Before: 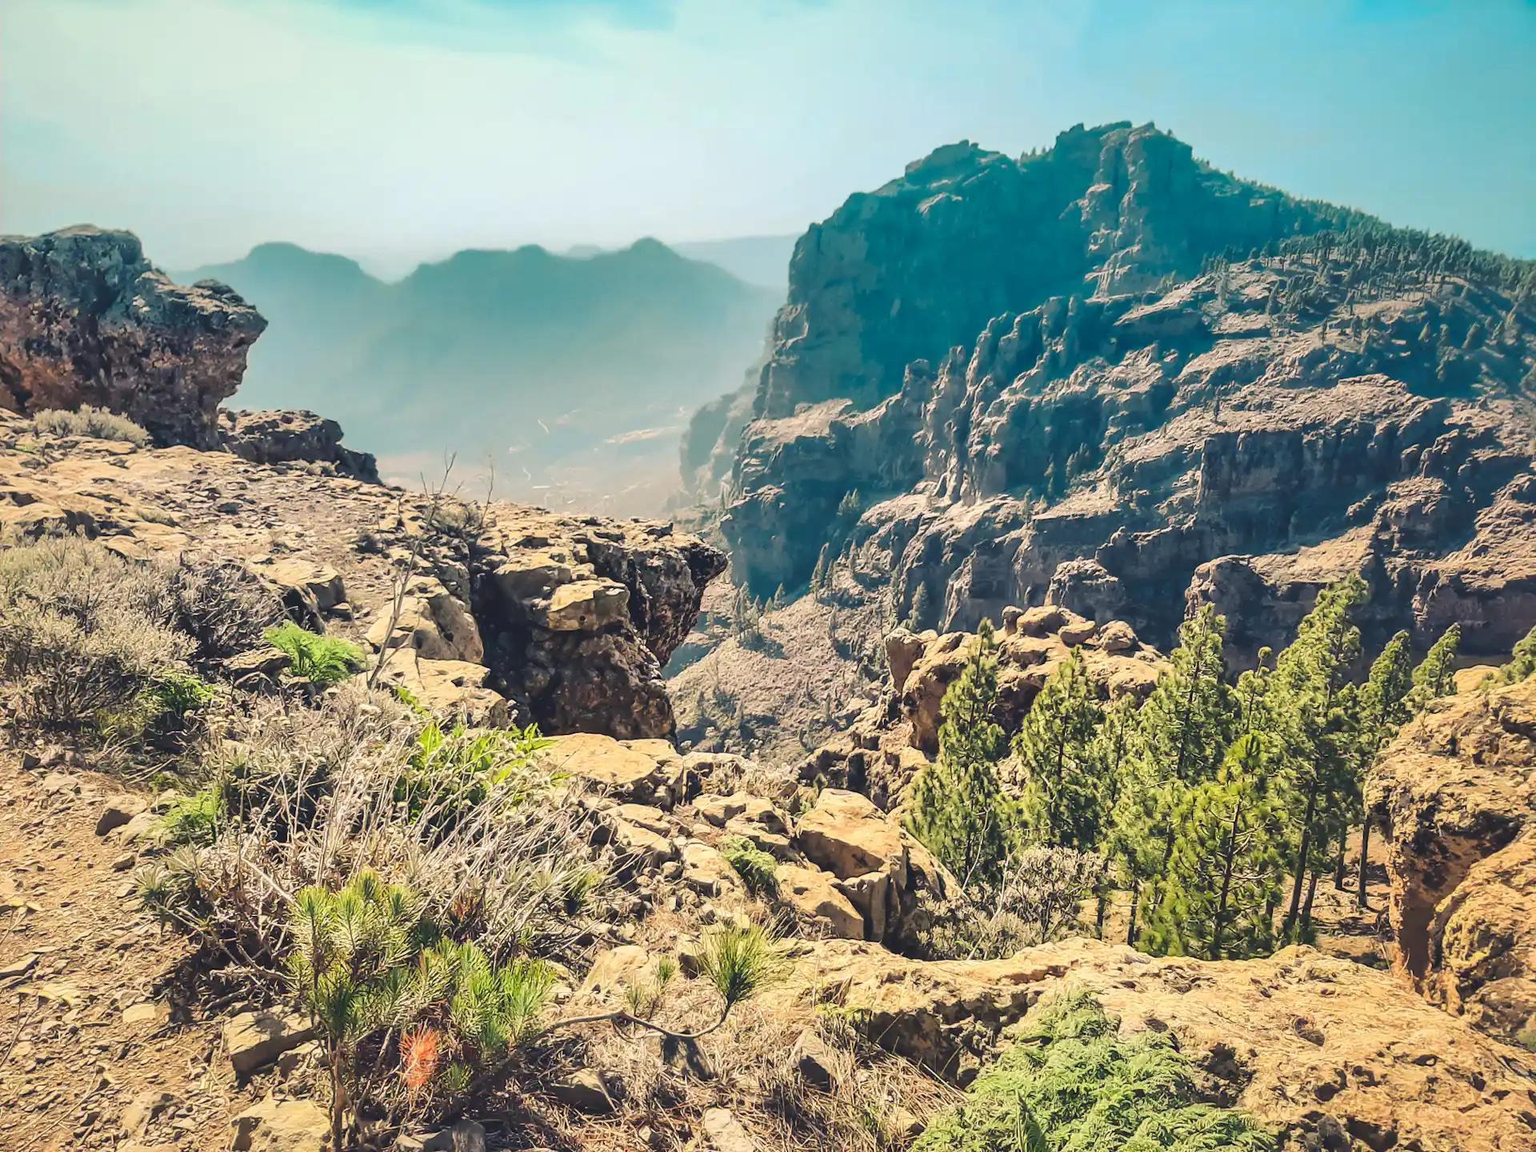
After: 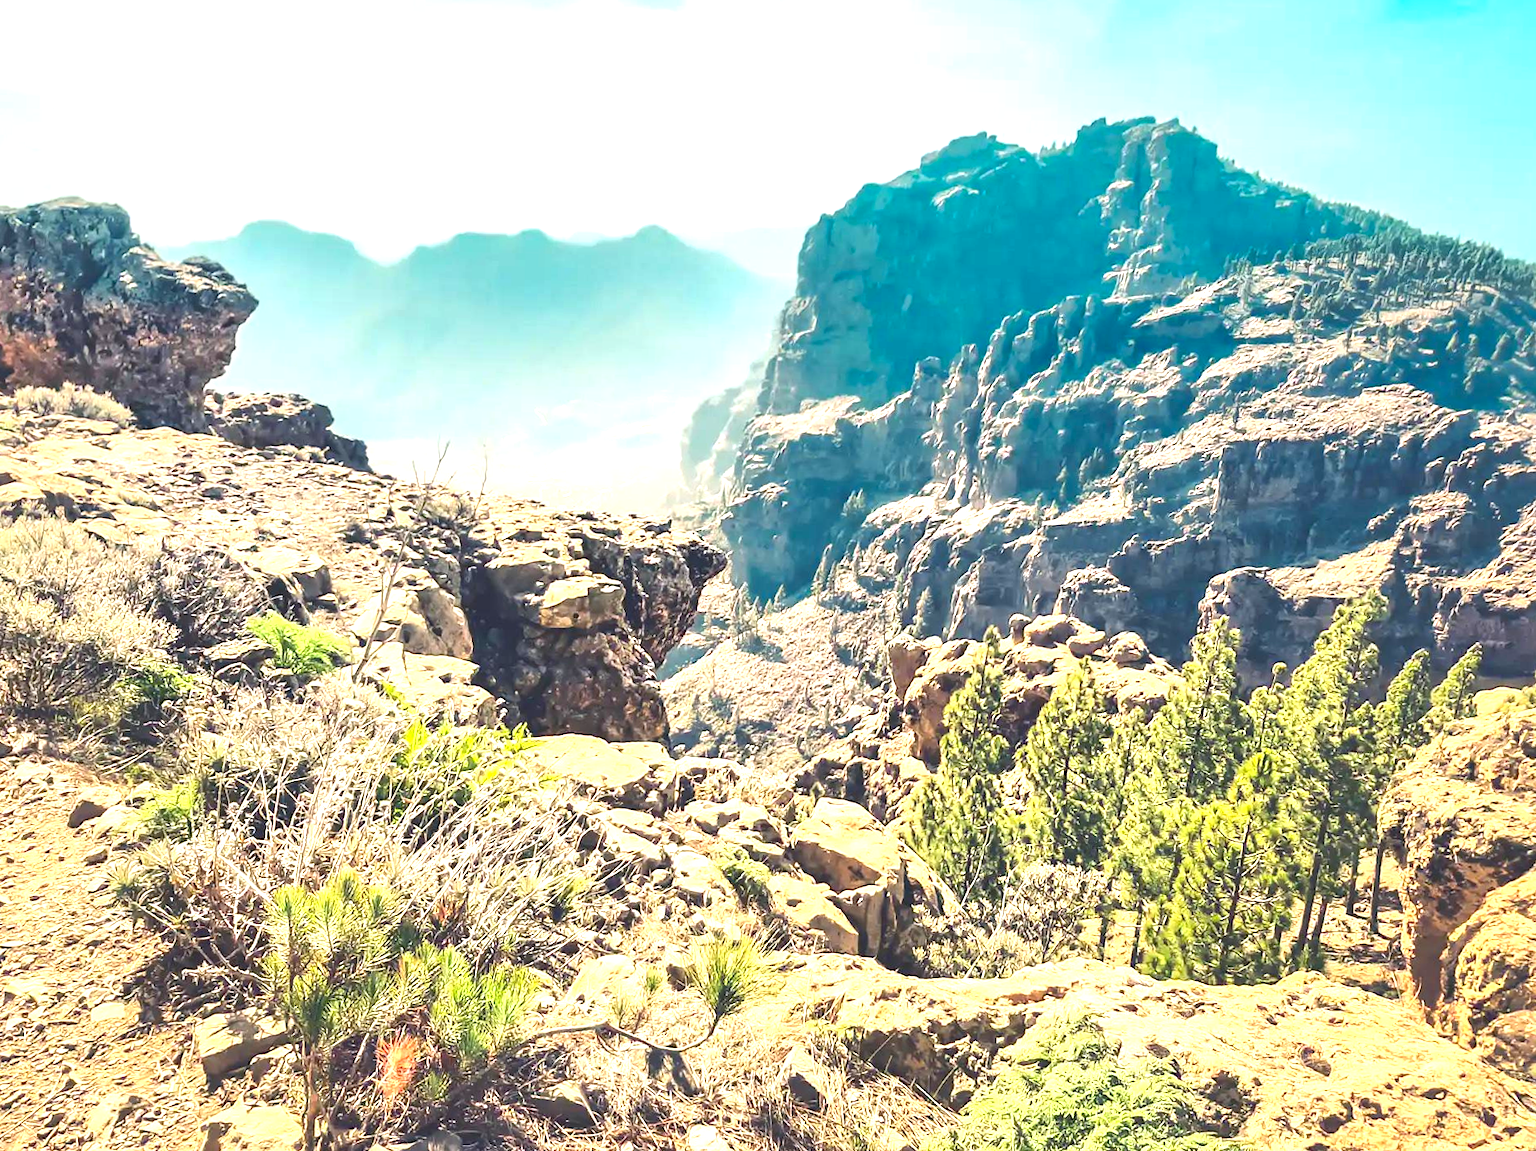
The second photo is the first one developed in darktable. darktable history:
exposure: exposure 1.135 EV, compensate highlight preservation false
crop and rotate: angle -1.42°
contrast brightness saturation: contrast 0.036, saturation 0.069
